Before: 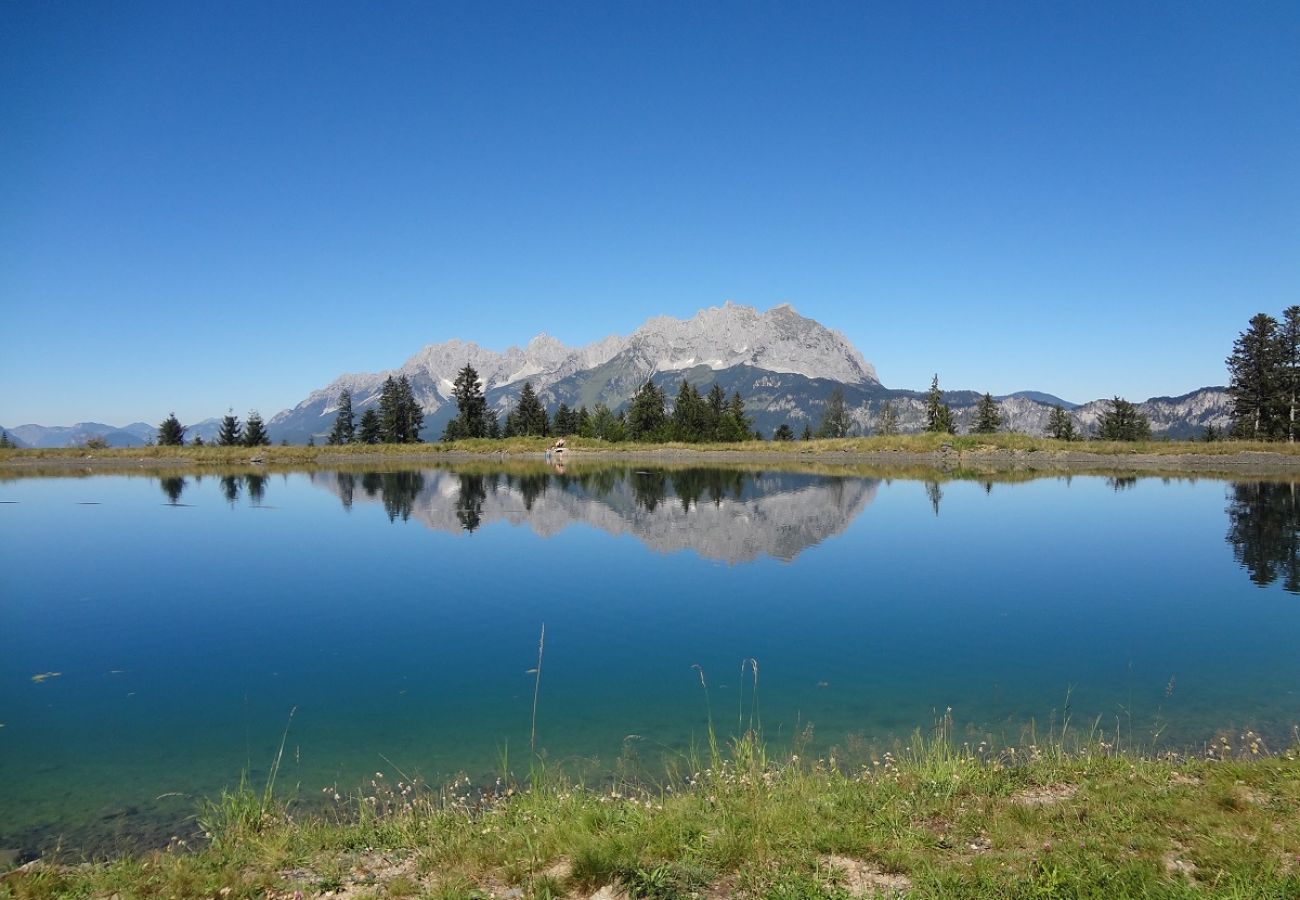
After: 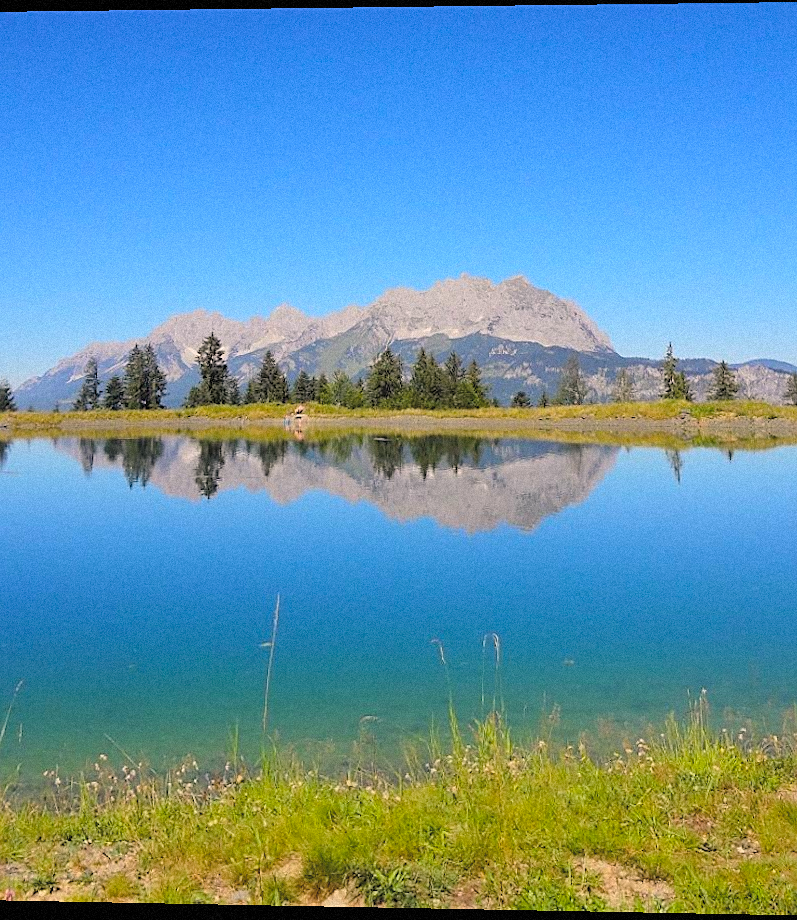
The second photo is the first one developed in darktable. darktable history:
tone equalizer: on, module defaults
color balance rgb: linear chroma grading › global chroma 15%, perceptual saturation grading › global saturation 30%
sharpen: on, module defaults
global tonemap: drago (0.7, 100)
crop: left 21.496%, right 22.254%
rotate and perspective: rotation 0.128°, lens shift (vertical) -0.181, lens shift (horizontal) -0.044, shear 0.001, automatic cropping off
grain: mid-tones bias 0%
color correction: highlights a* 5.81, highlights b* 4.84
